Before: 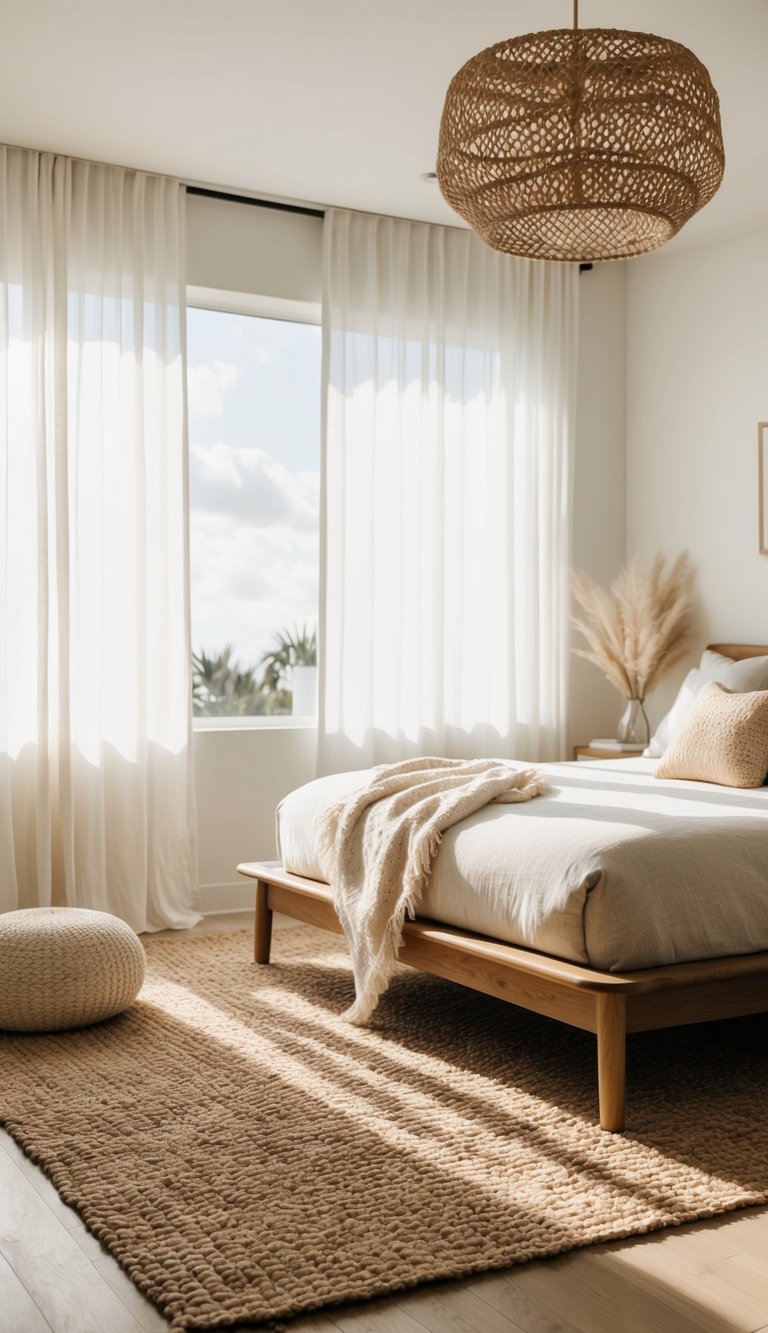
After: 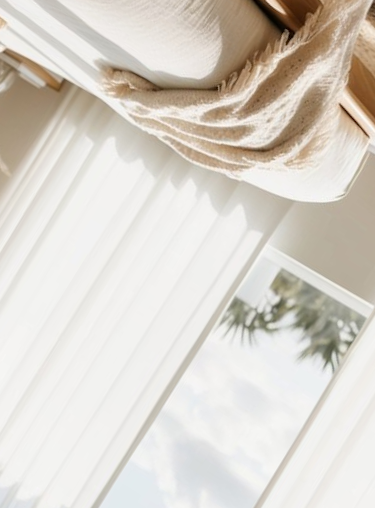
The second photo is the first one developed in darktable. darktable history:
crop and rotate: angle 148.1°, left 9.091%, top 15.616%, right 4.506%, bottom 17.037%
